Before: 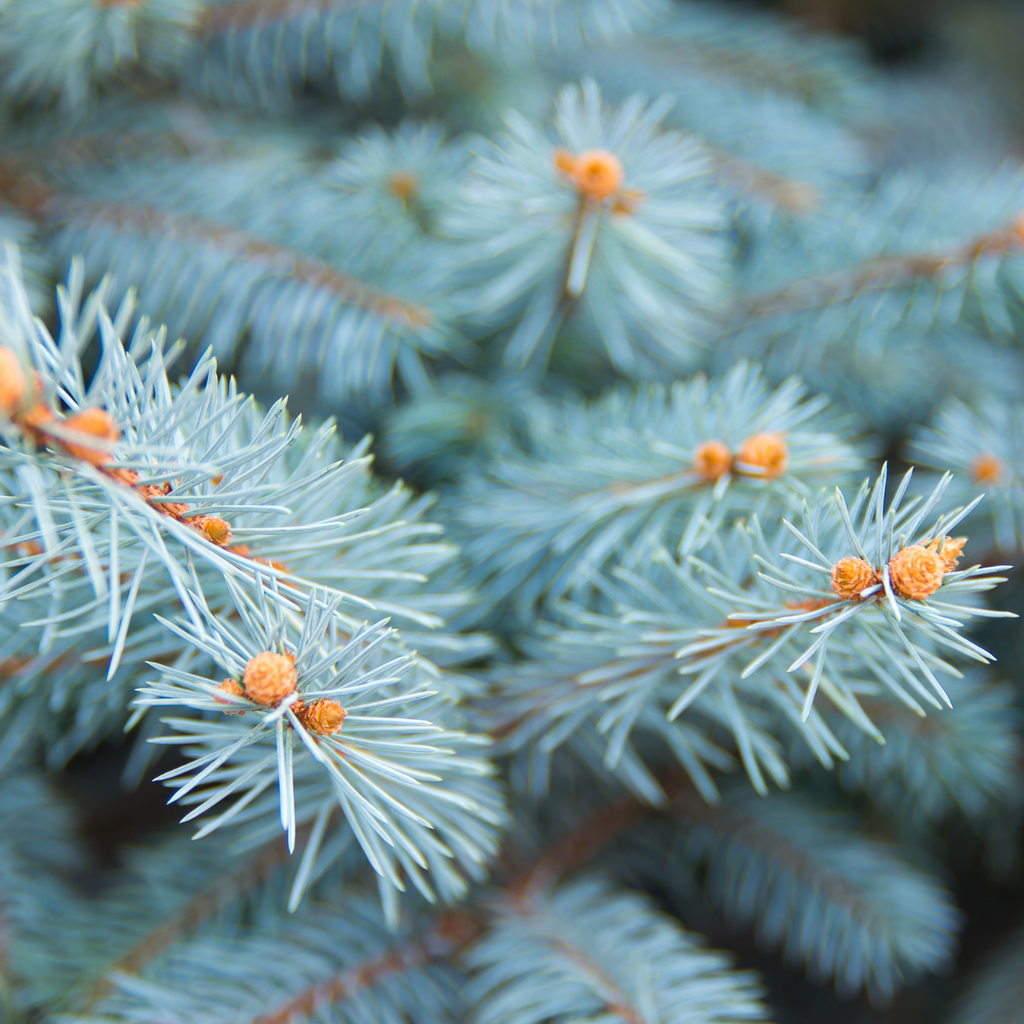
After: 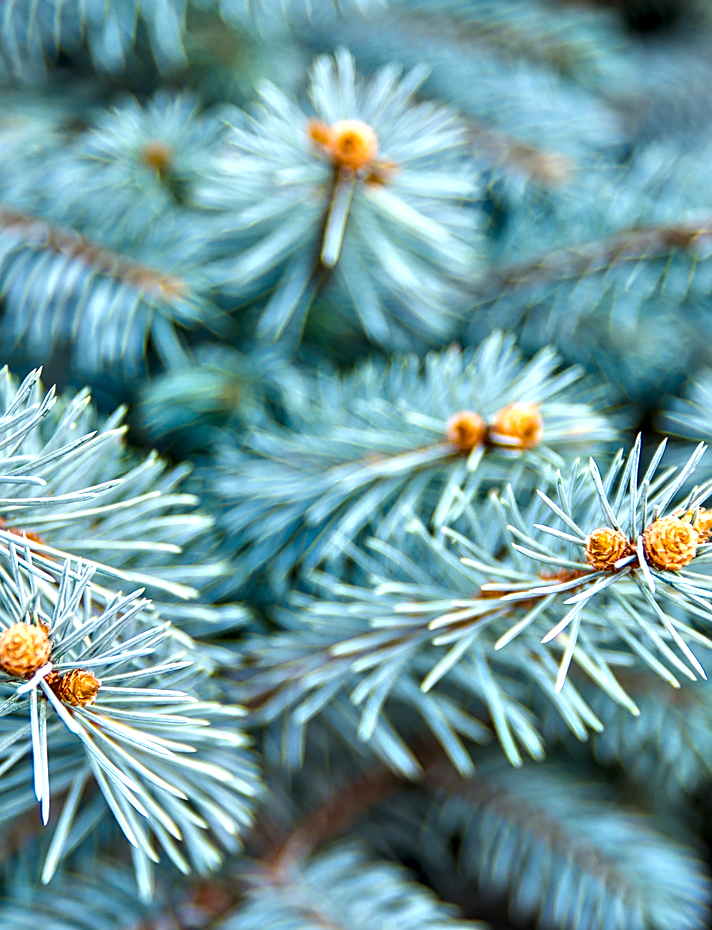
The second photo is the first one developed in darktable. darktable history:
shadows and highlights: white point adjustment 0.05, highlights color adjustment 55.9%, soften with gaussian
crop and rotate: left 24.034%, top 2.838%, right 6.406%, bottom 6.299%
color balance rgb: perceptual saturation grading › global saturation 20%, global vibrance 20%
sharpen: on, module defaults
tone equalizer: -7 EV 0.15 EV, -6 EV 0.6 EV, -5 EV 1.15 EV, -4 EV 1.33 EV, -3 EV 1.15 EV, -2 EV 0.6 EV, -1 EV 0.15 EV, mask exposure compensation -0.5 EV
exposure: black level correction -0.015, exposure -0.125 EV, compensate highlight preservation false
local contrast: shadows 185%, detail 225%
